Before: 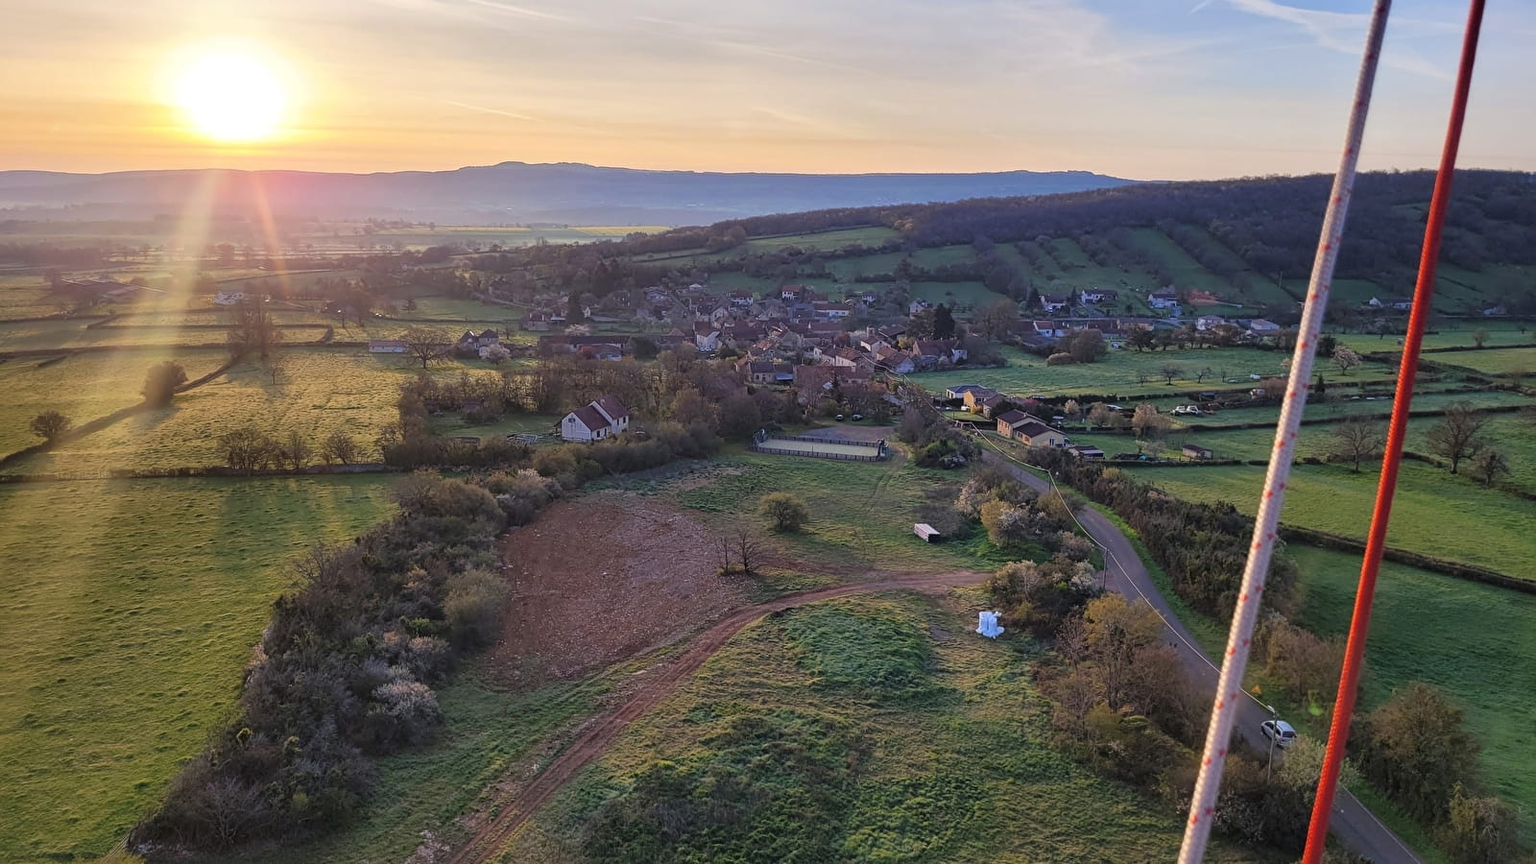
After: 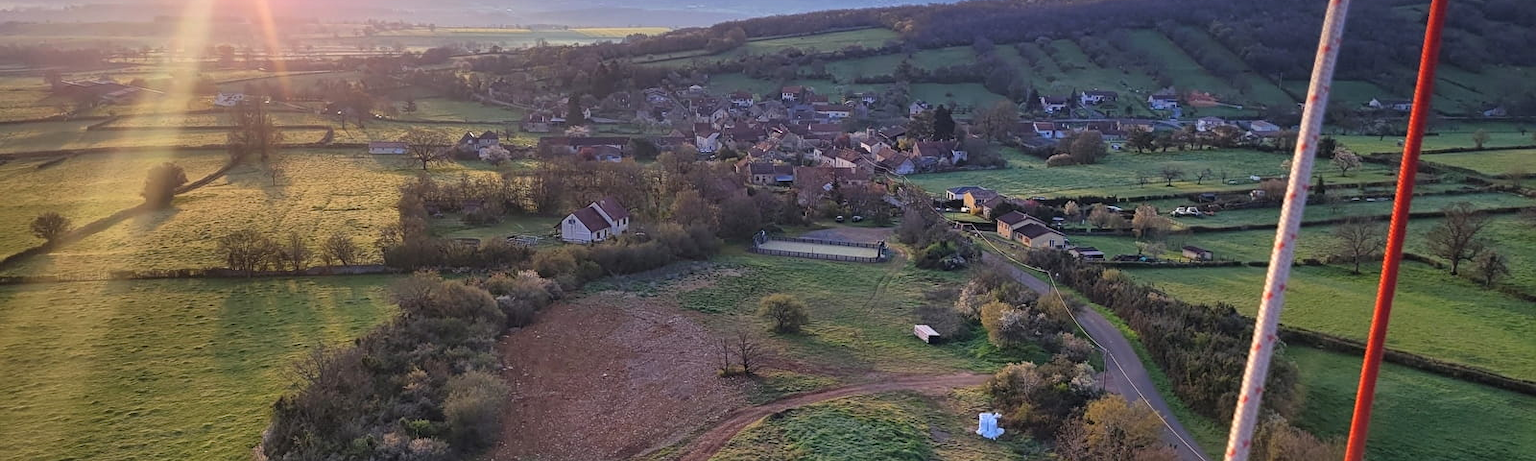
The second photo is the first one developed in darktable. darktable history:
crop and rotate: top 23.043%, bottom 23.437%
exposure: exposure 0.207 EV, compensate highlight preservation false
